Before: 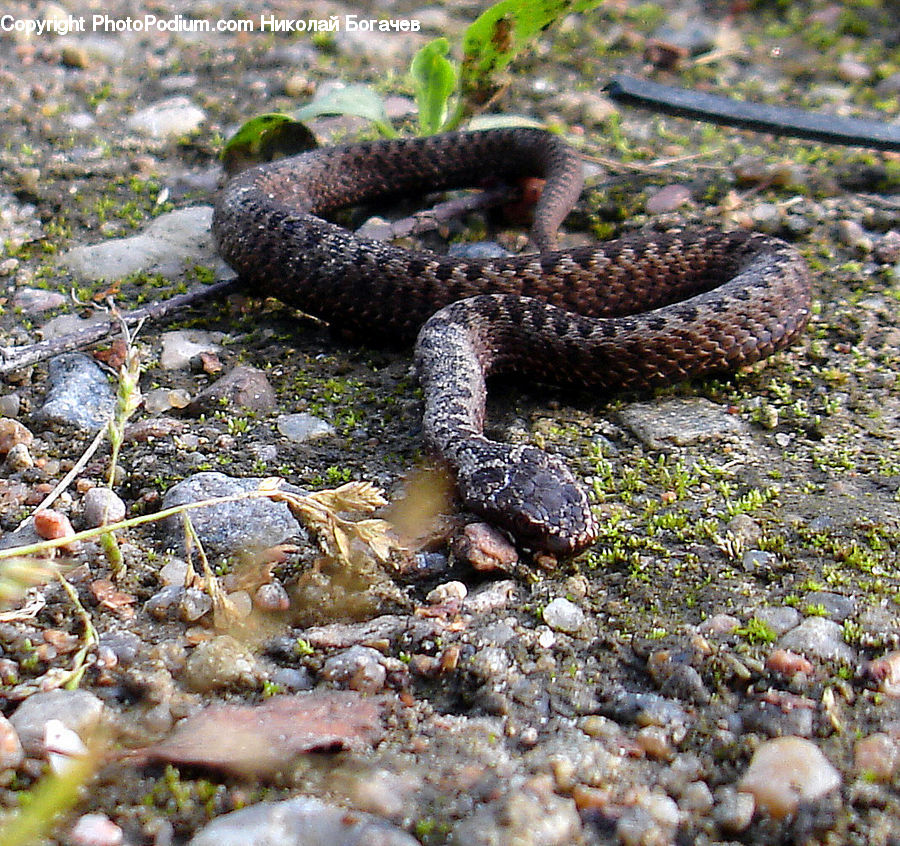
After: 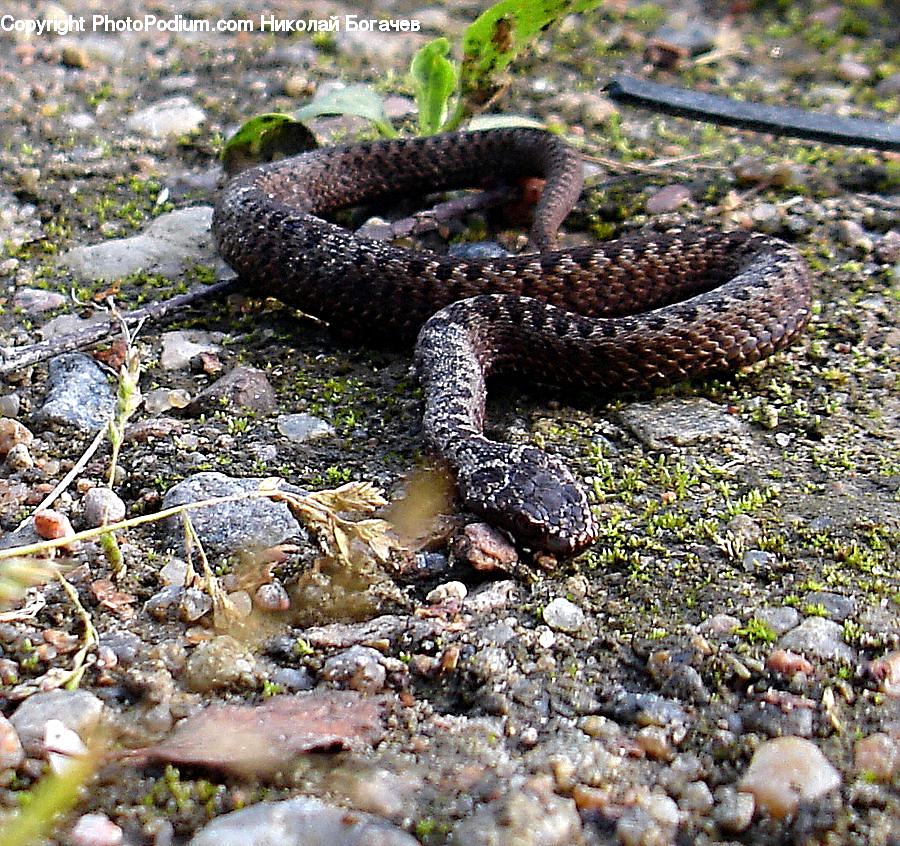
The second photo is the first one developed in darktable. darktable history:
shadows and highlights: shadows -70, highlights 35, soften with gaussian
sharpen: radius 4
